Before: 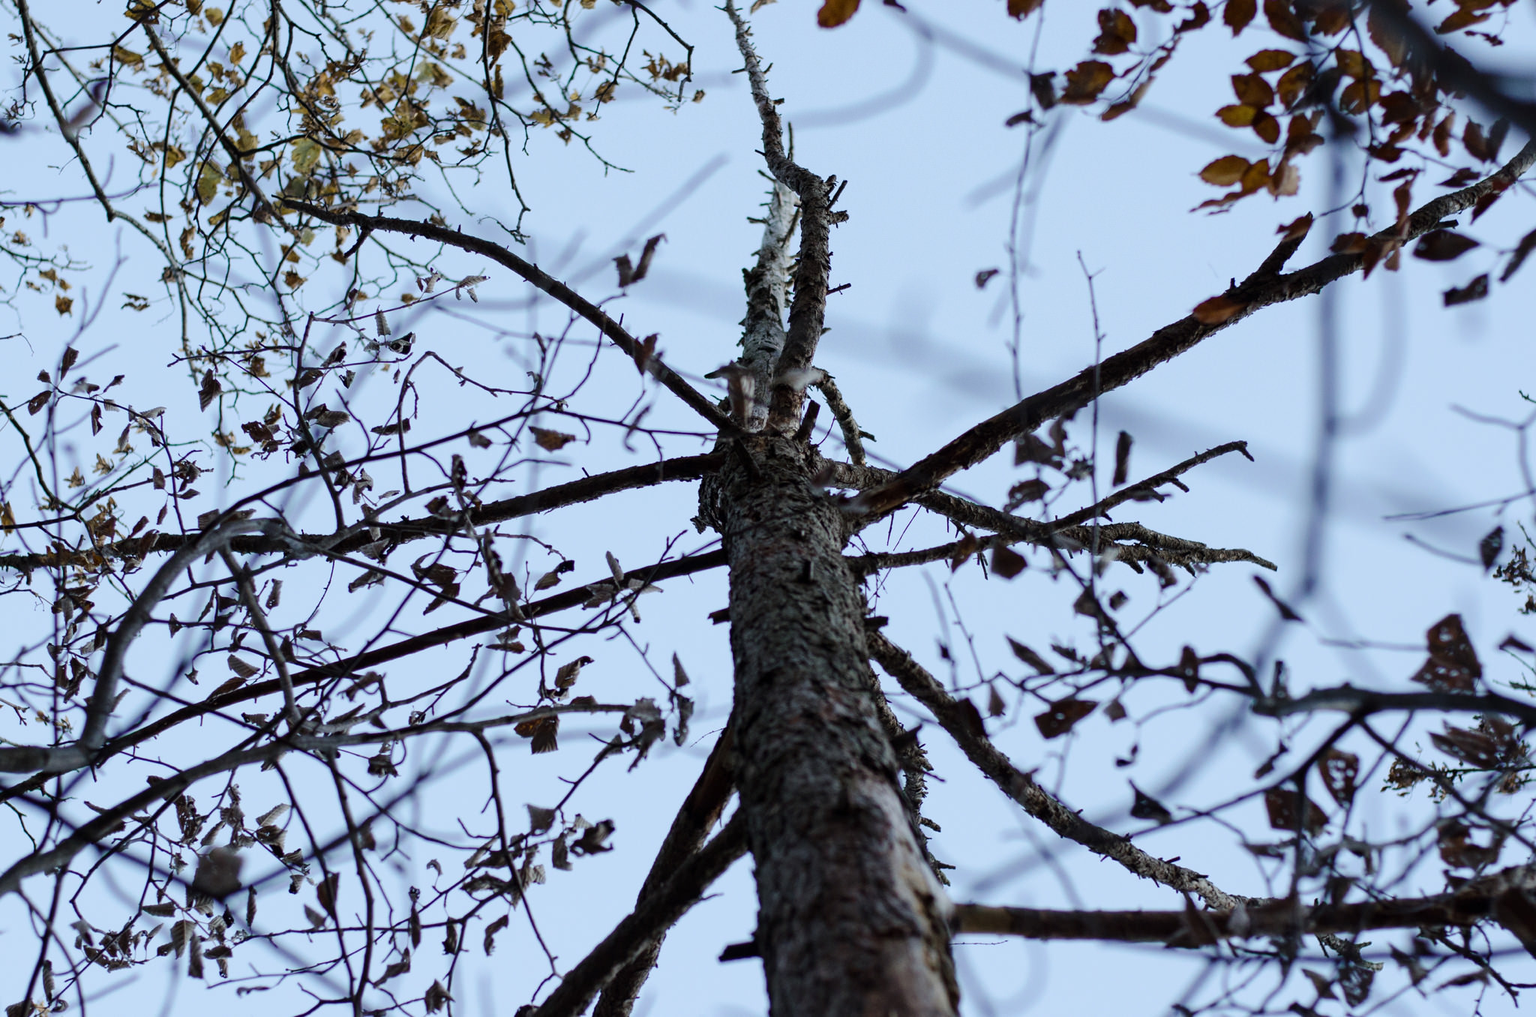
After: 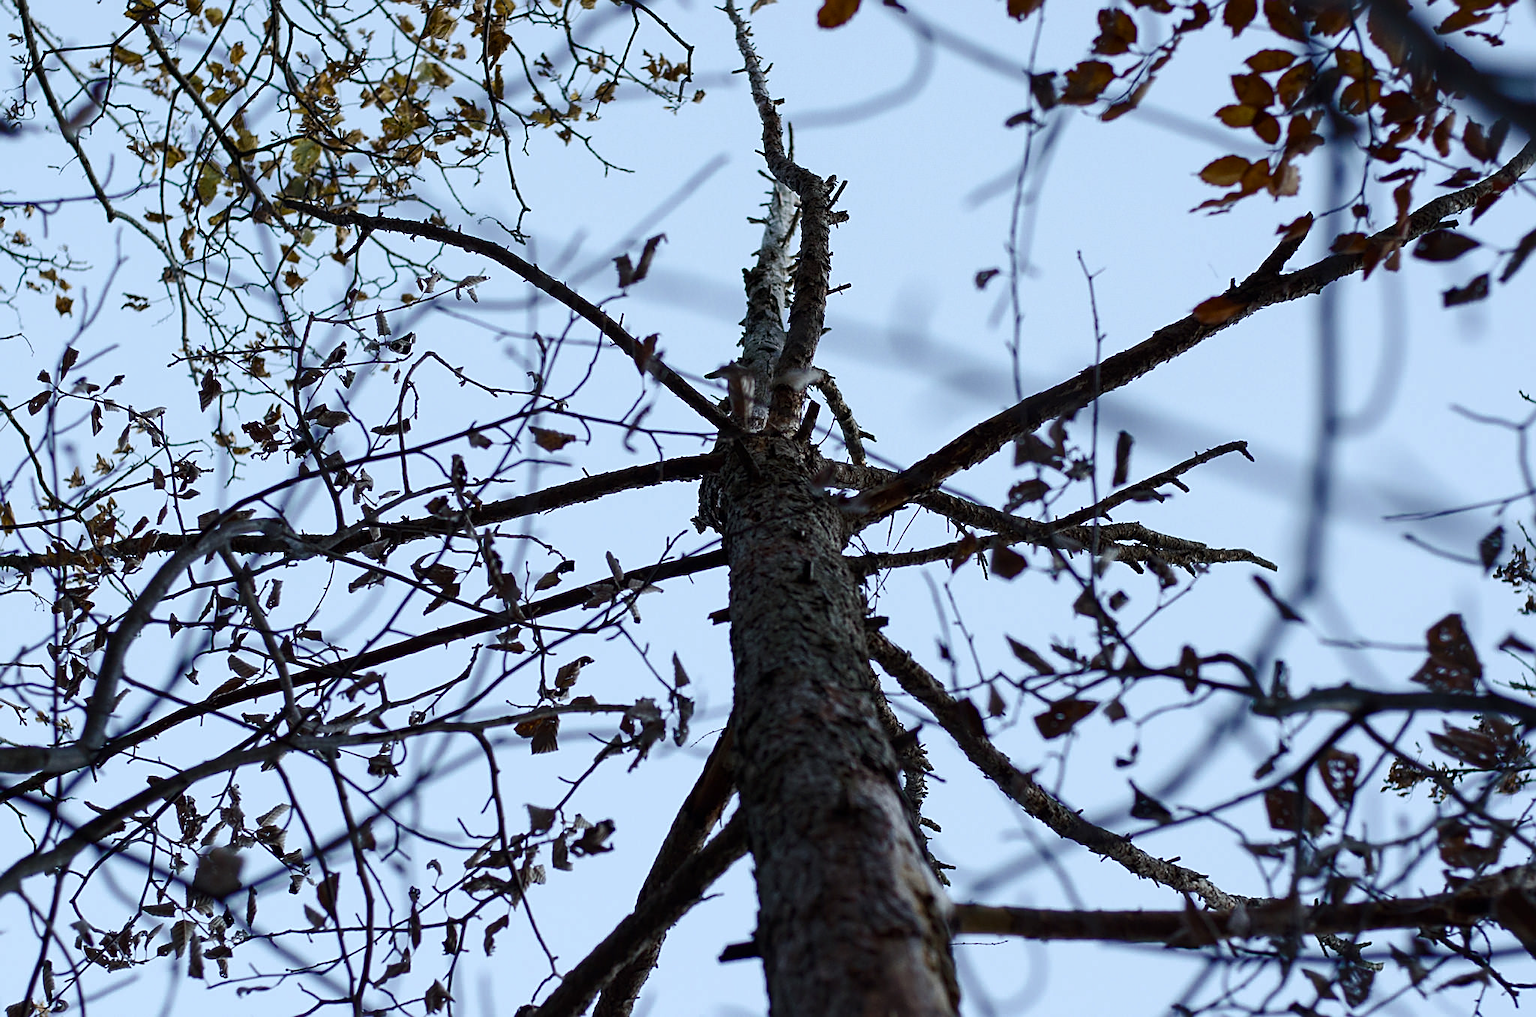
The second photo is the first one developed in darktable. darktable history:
exposure: exposure 0.2 EV, compensate highlight preservation false
tone curve: curves: ch0 [(0, 0) (0.536, 0.402) (1, 1)], color space Lab, independent channels, preserve colors none
sharpen: on, module defaults
